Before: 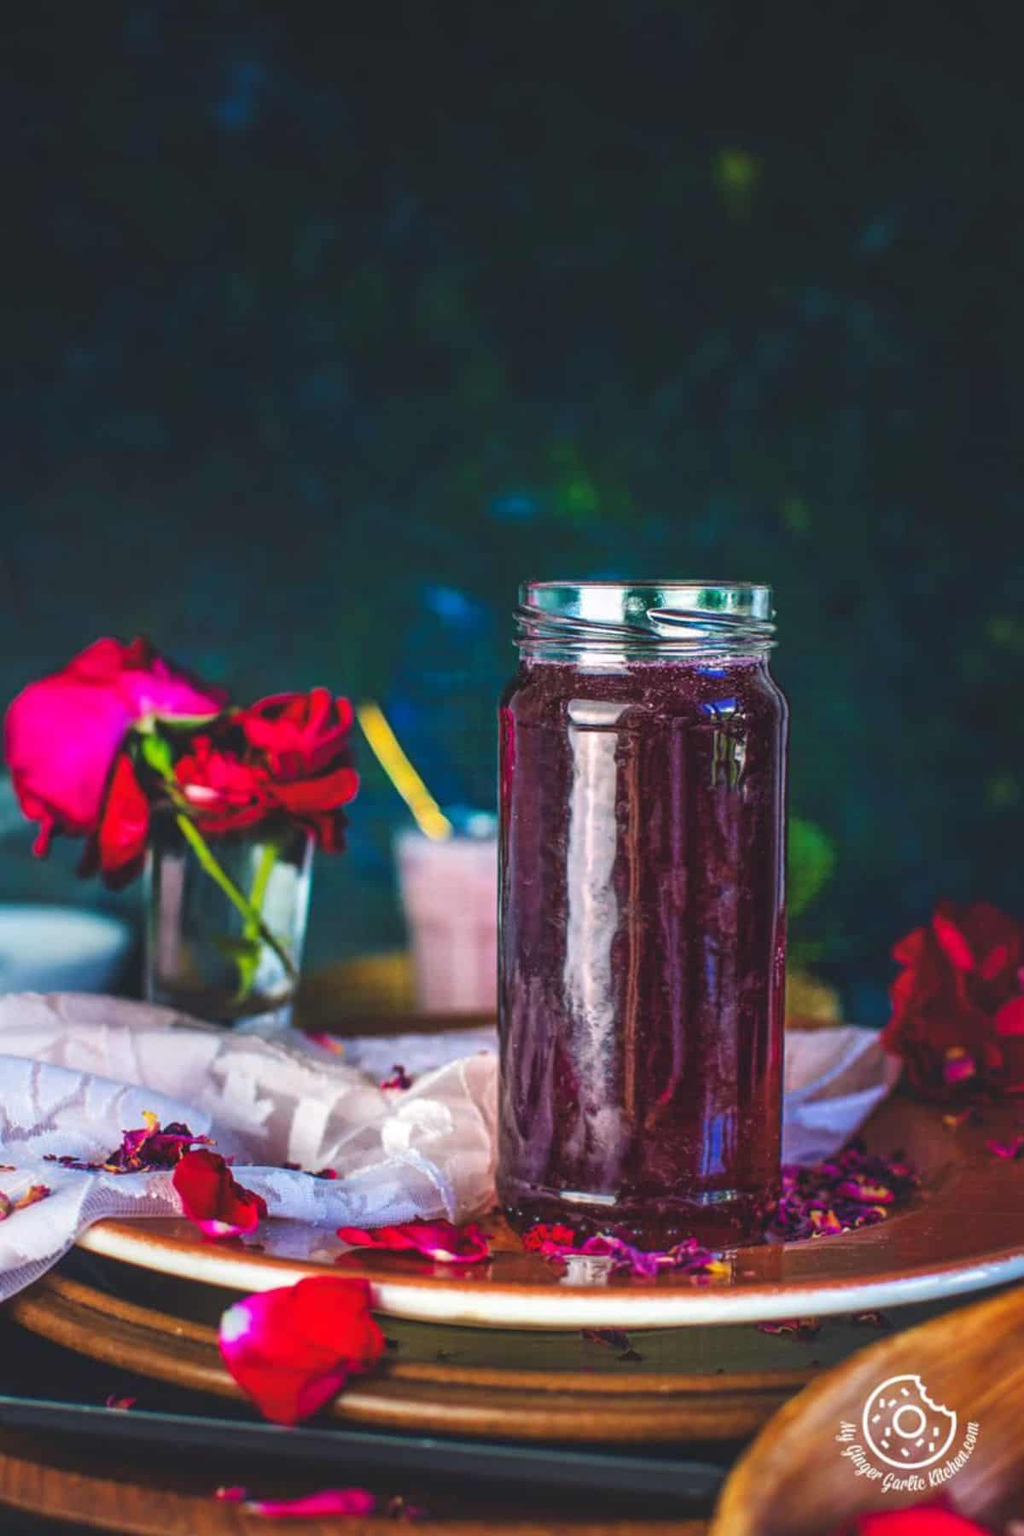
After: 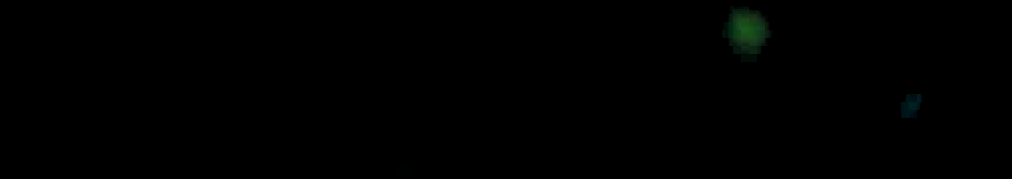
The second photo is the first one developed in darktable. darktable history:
color contrast: green-magenta contrast 1.73, blue-yellow contrast 1.15
rgb levels: levels [[0.029, 0.461, 0.922], [0, 0.5, 1], [0, 0.5, 1]]
crop and rotate: left 9.644%, top 9.491%, right 6.021%, bottom 80.509%
